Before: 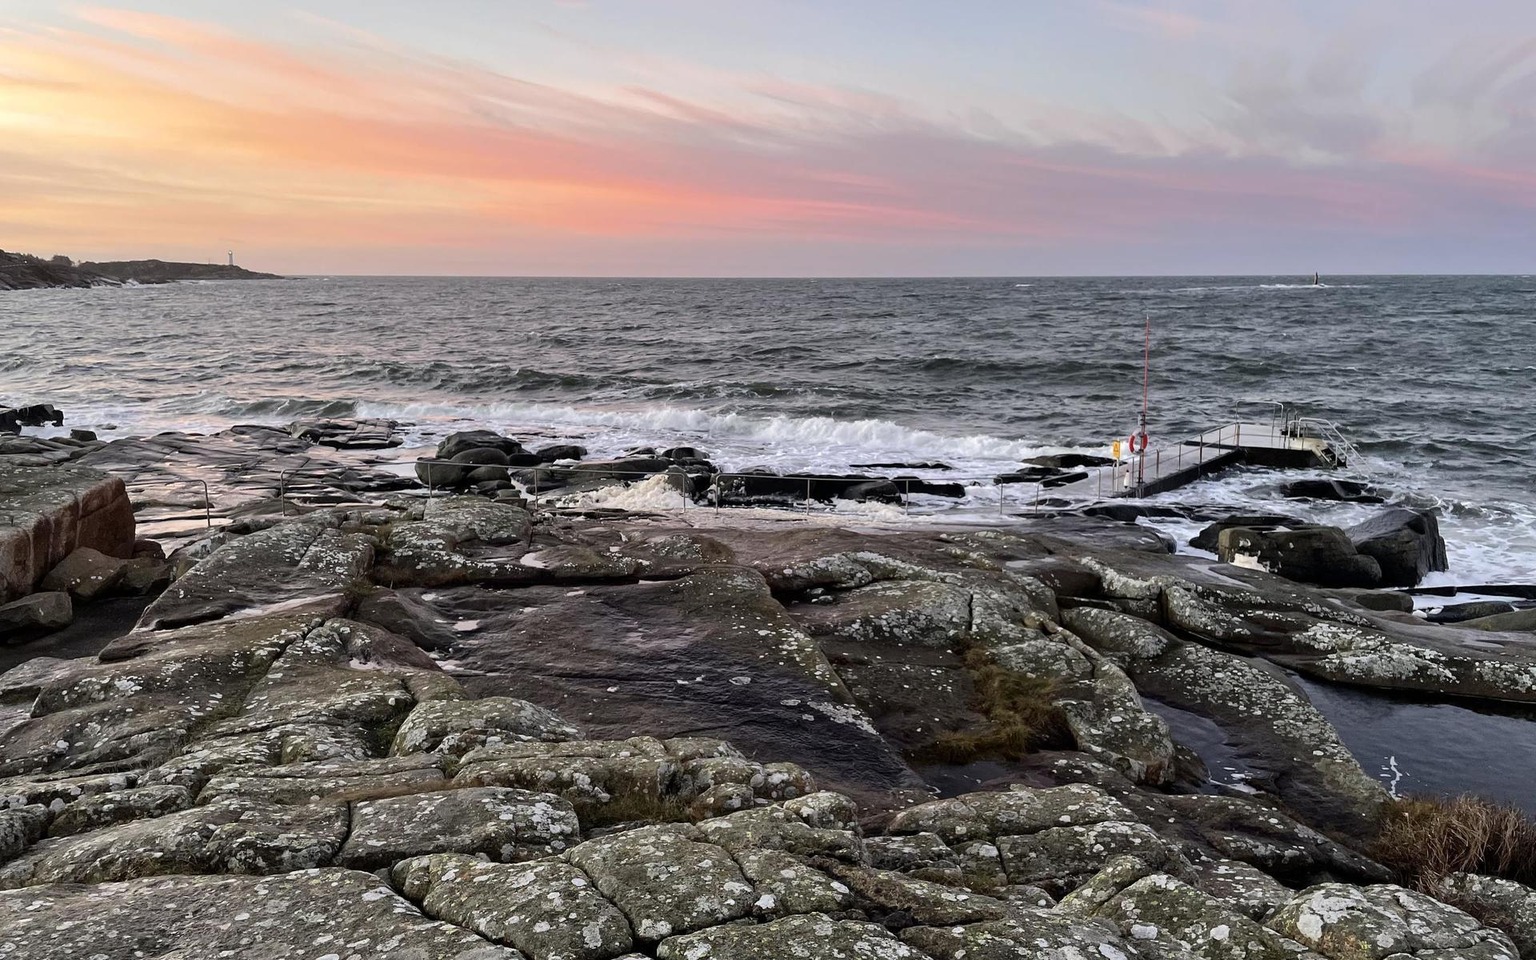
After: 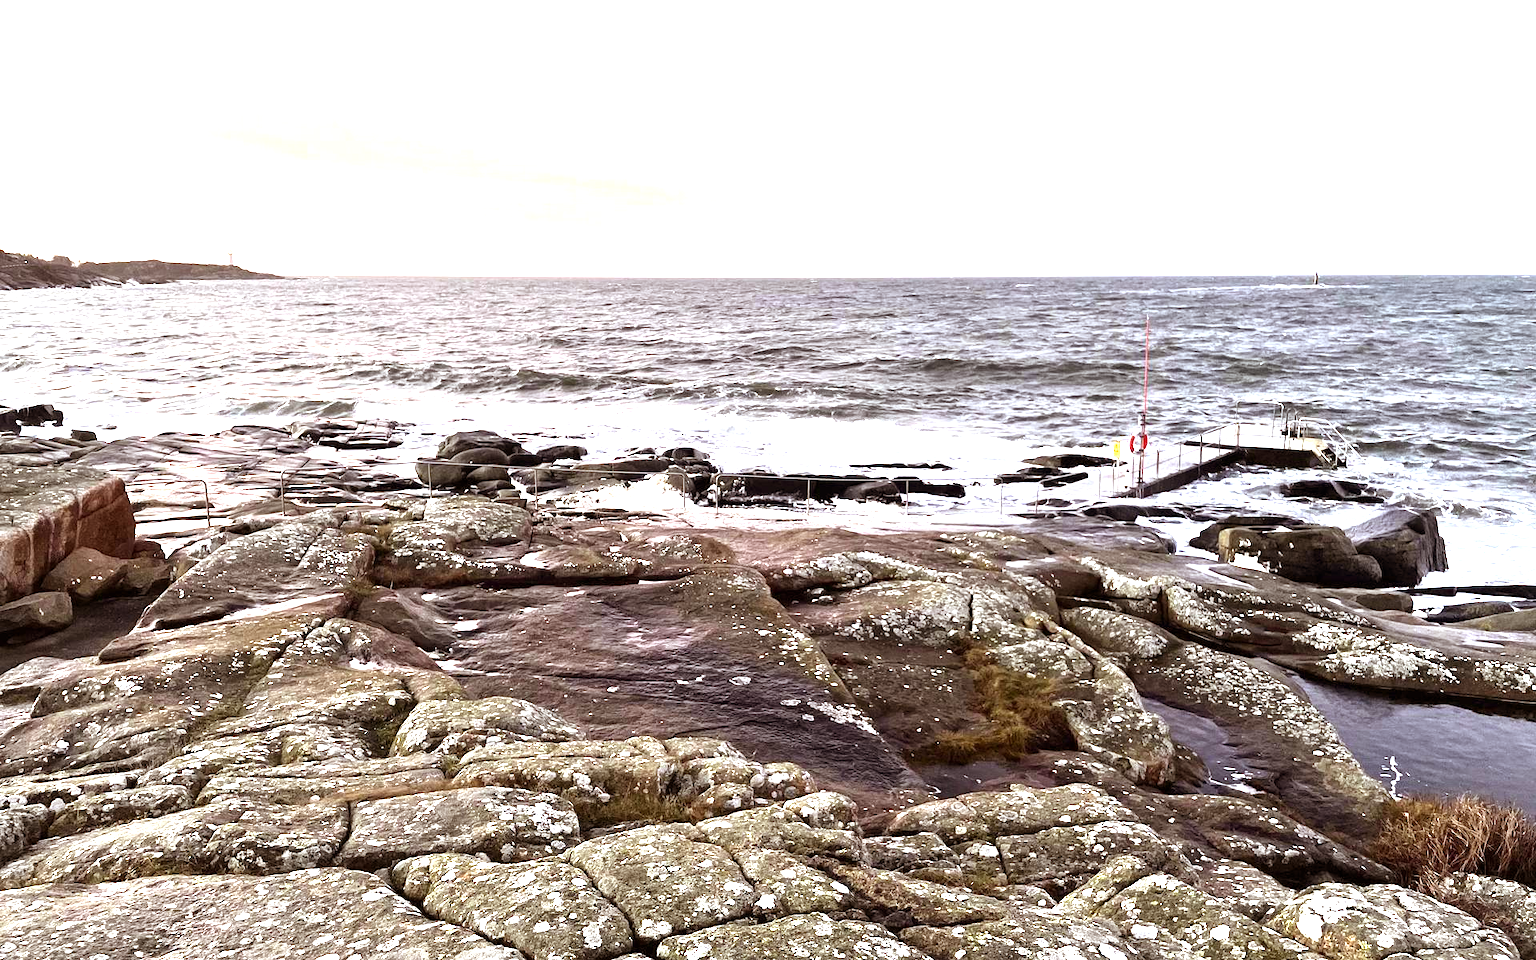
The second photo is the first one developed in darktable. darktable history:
rgb levels: mode RGB, independent channels, levels [[0, 0.5, 1], [0, 0.521, 1], [0, 0.536, 1]]
exposure: black level correction 0, exposure 1.75 EV, compensate exposure bias true, compensate highlight preservation false
white balance: emerald 1
